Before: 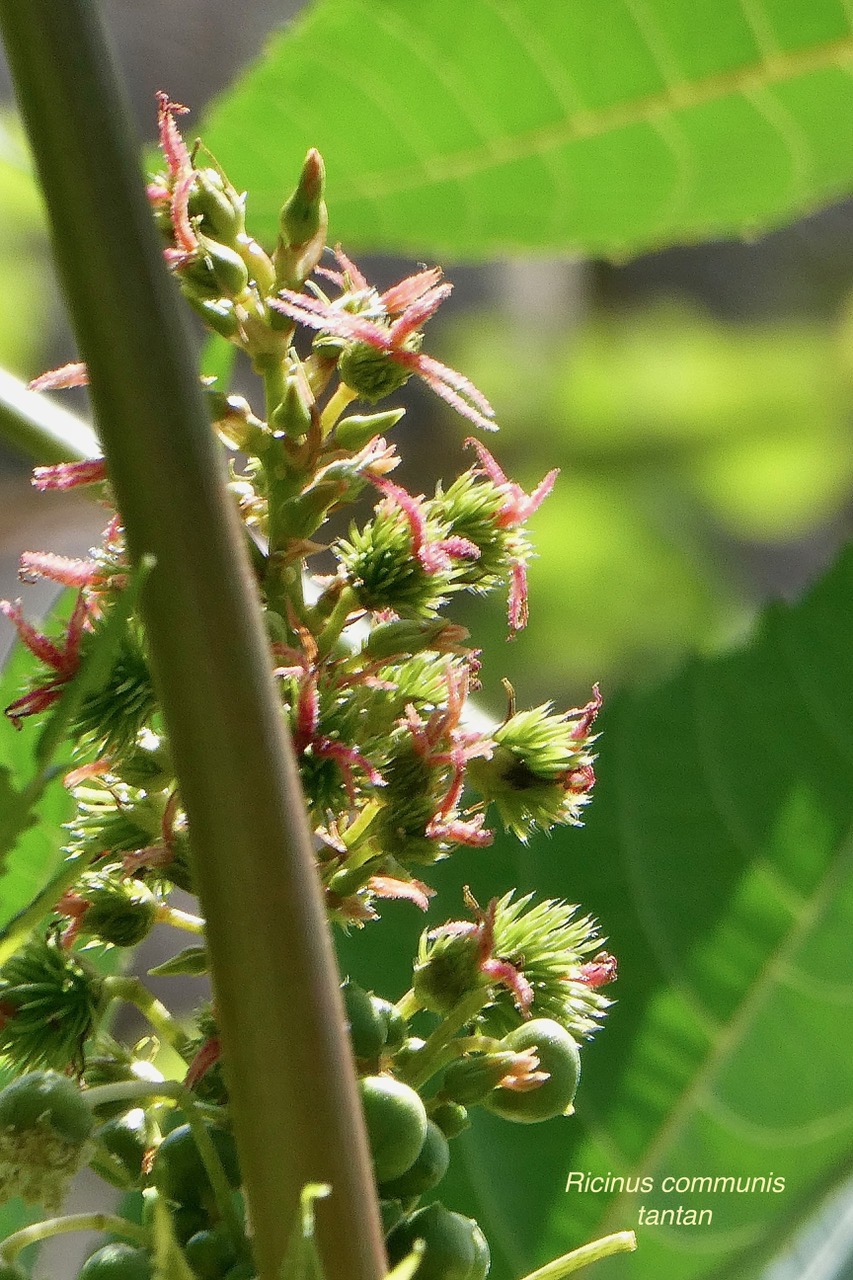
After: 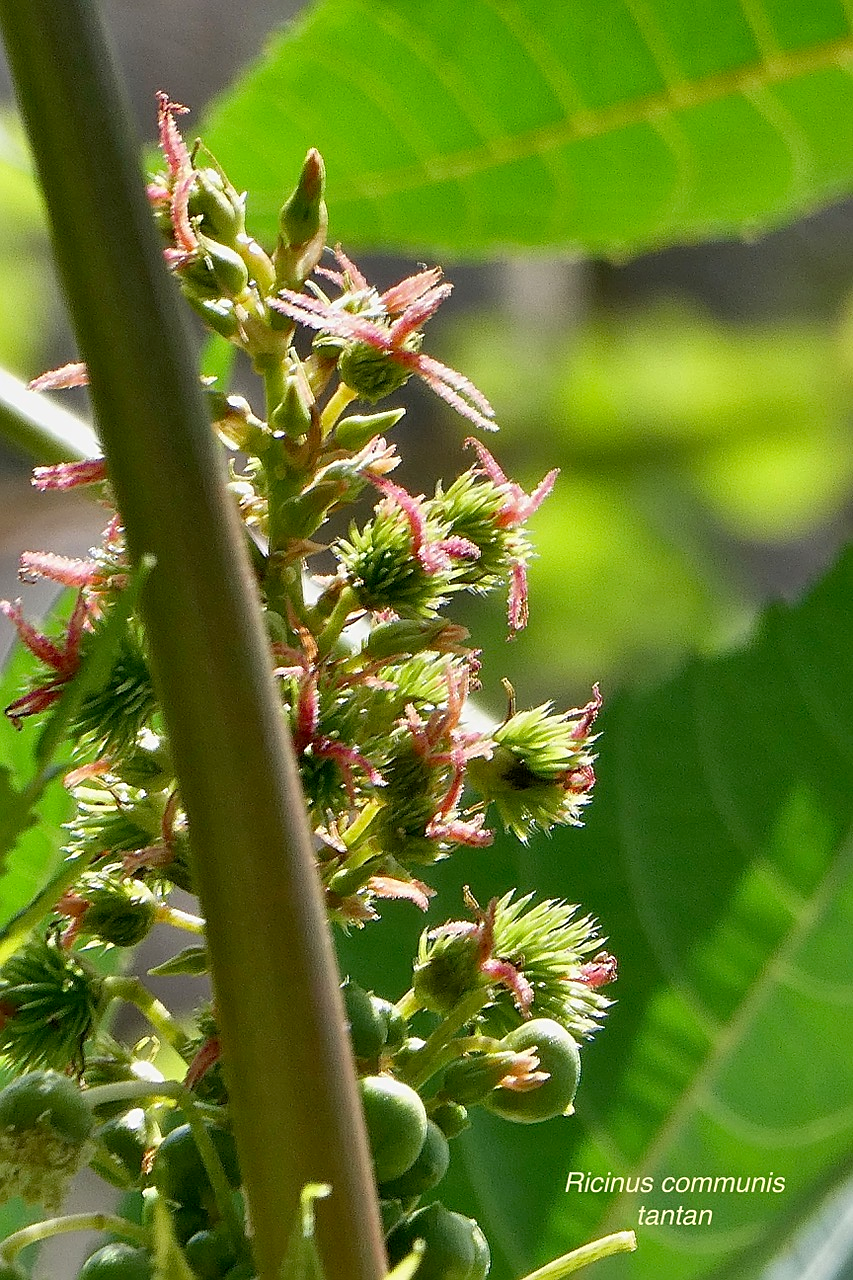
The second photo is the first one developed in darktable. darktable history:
shadows and highlights: shadows 21.02, highlights -82.44, soften with gaussian
sharpen: on, module defaults
base curve: curves: ch0 [(0, 0) (0.283, 0.295) (1, 1)]
